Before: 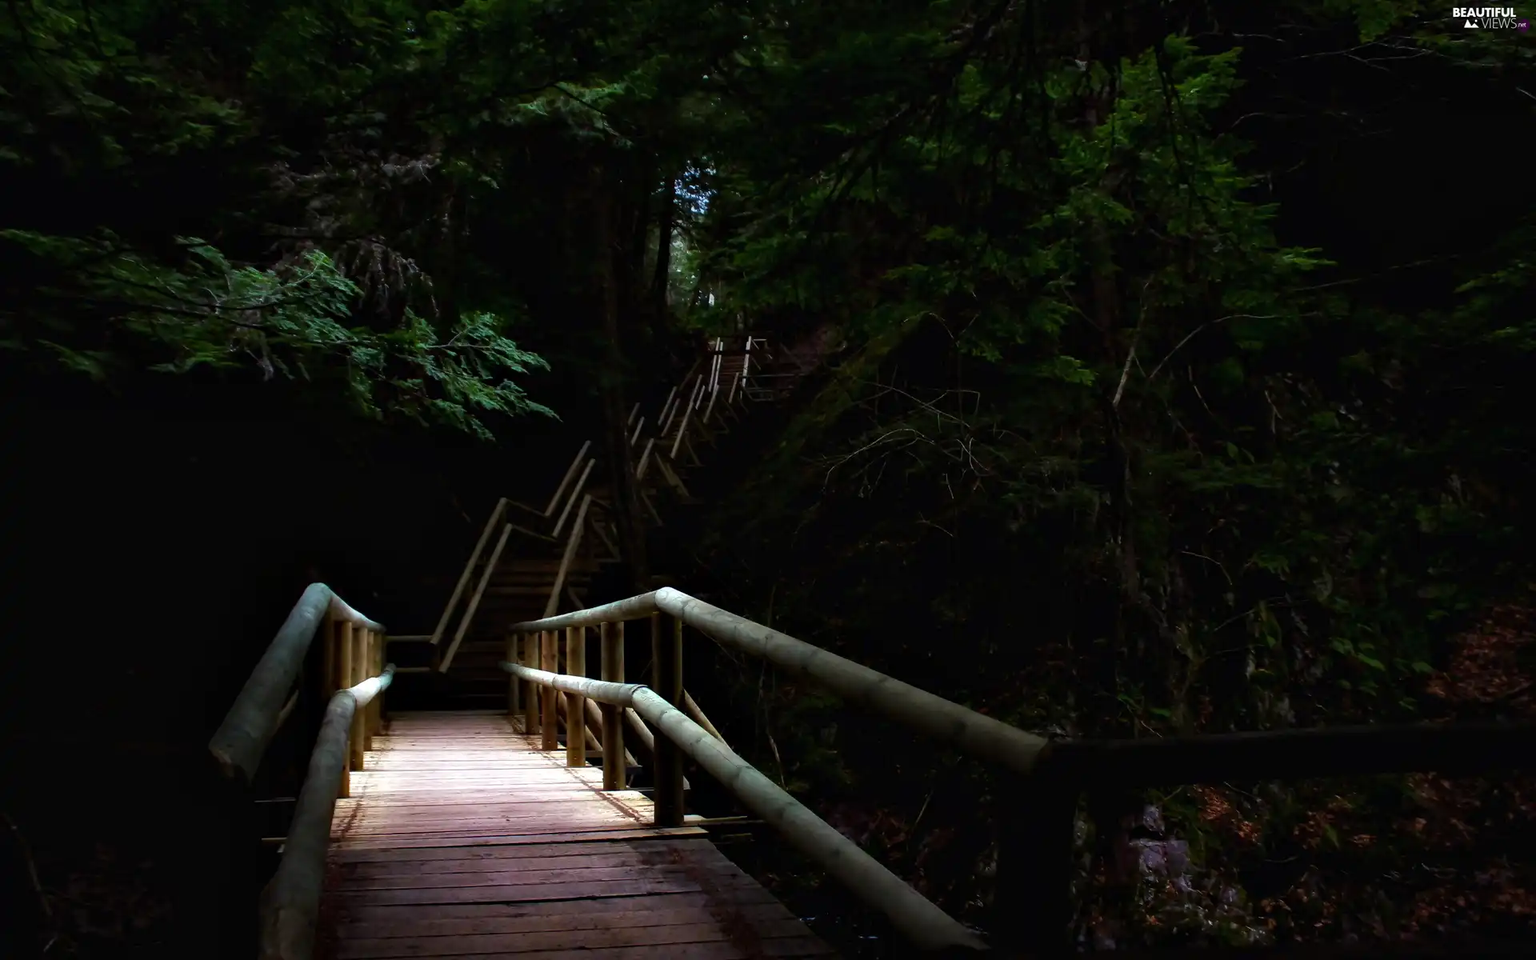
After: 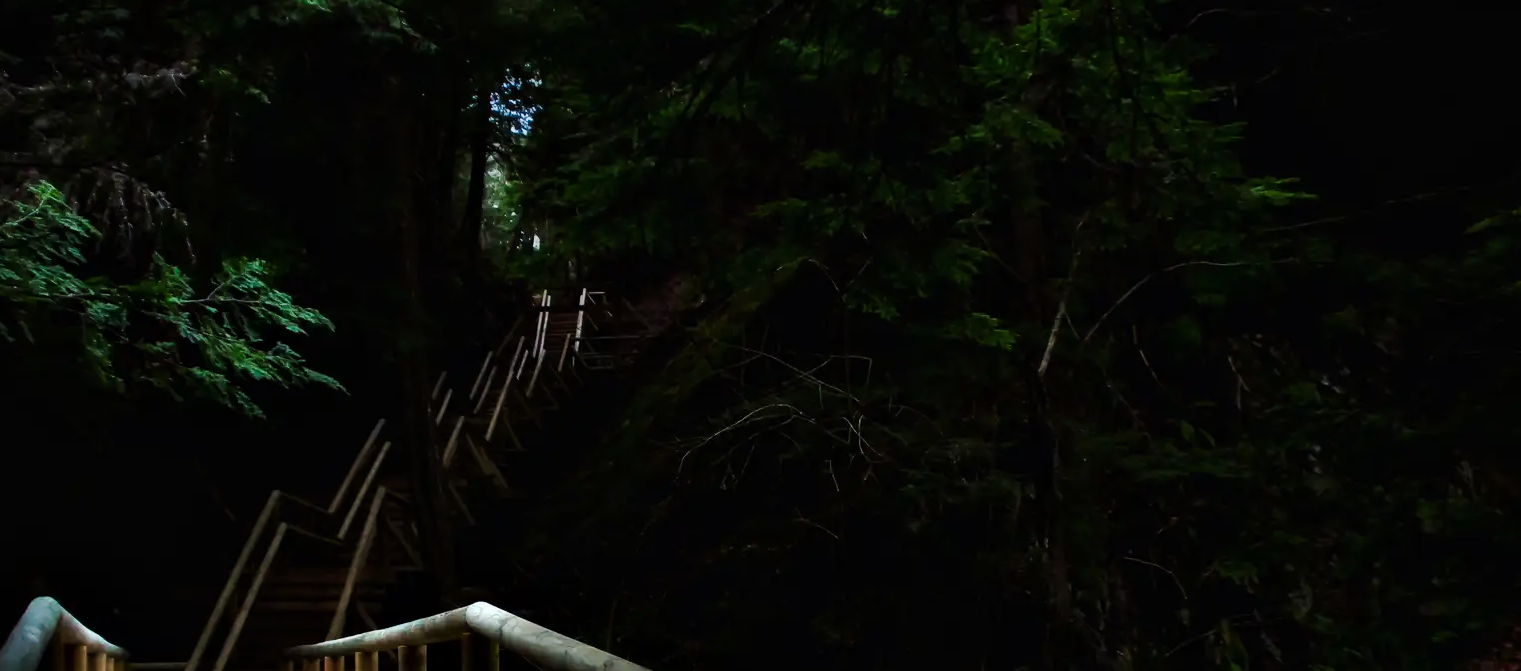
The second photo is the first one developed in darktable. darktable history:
crop: left 18.39%, top 11.071%, right 2.37%, bottom 32.982%
tone curve: curves: ch0 [(0, 0) (0.126, 0.086) (0.338, 0.327) (0.494, 0.55) (0.703, 0.762) (1, 1)]; ch1 [(0, 0) (0.346, 0.324) (0.45, 0.431) (0.5, 0.5) (0.522, 0.517) (0.55, 0.578) (1, 1)]; ch2 [(0, 0) (0.44, 0.424) (0.501, 0.499) (0.554, 0.563) (0.622, 0.667) (0.707, 0.746) (1, 1)], preserve colors none
